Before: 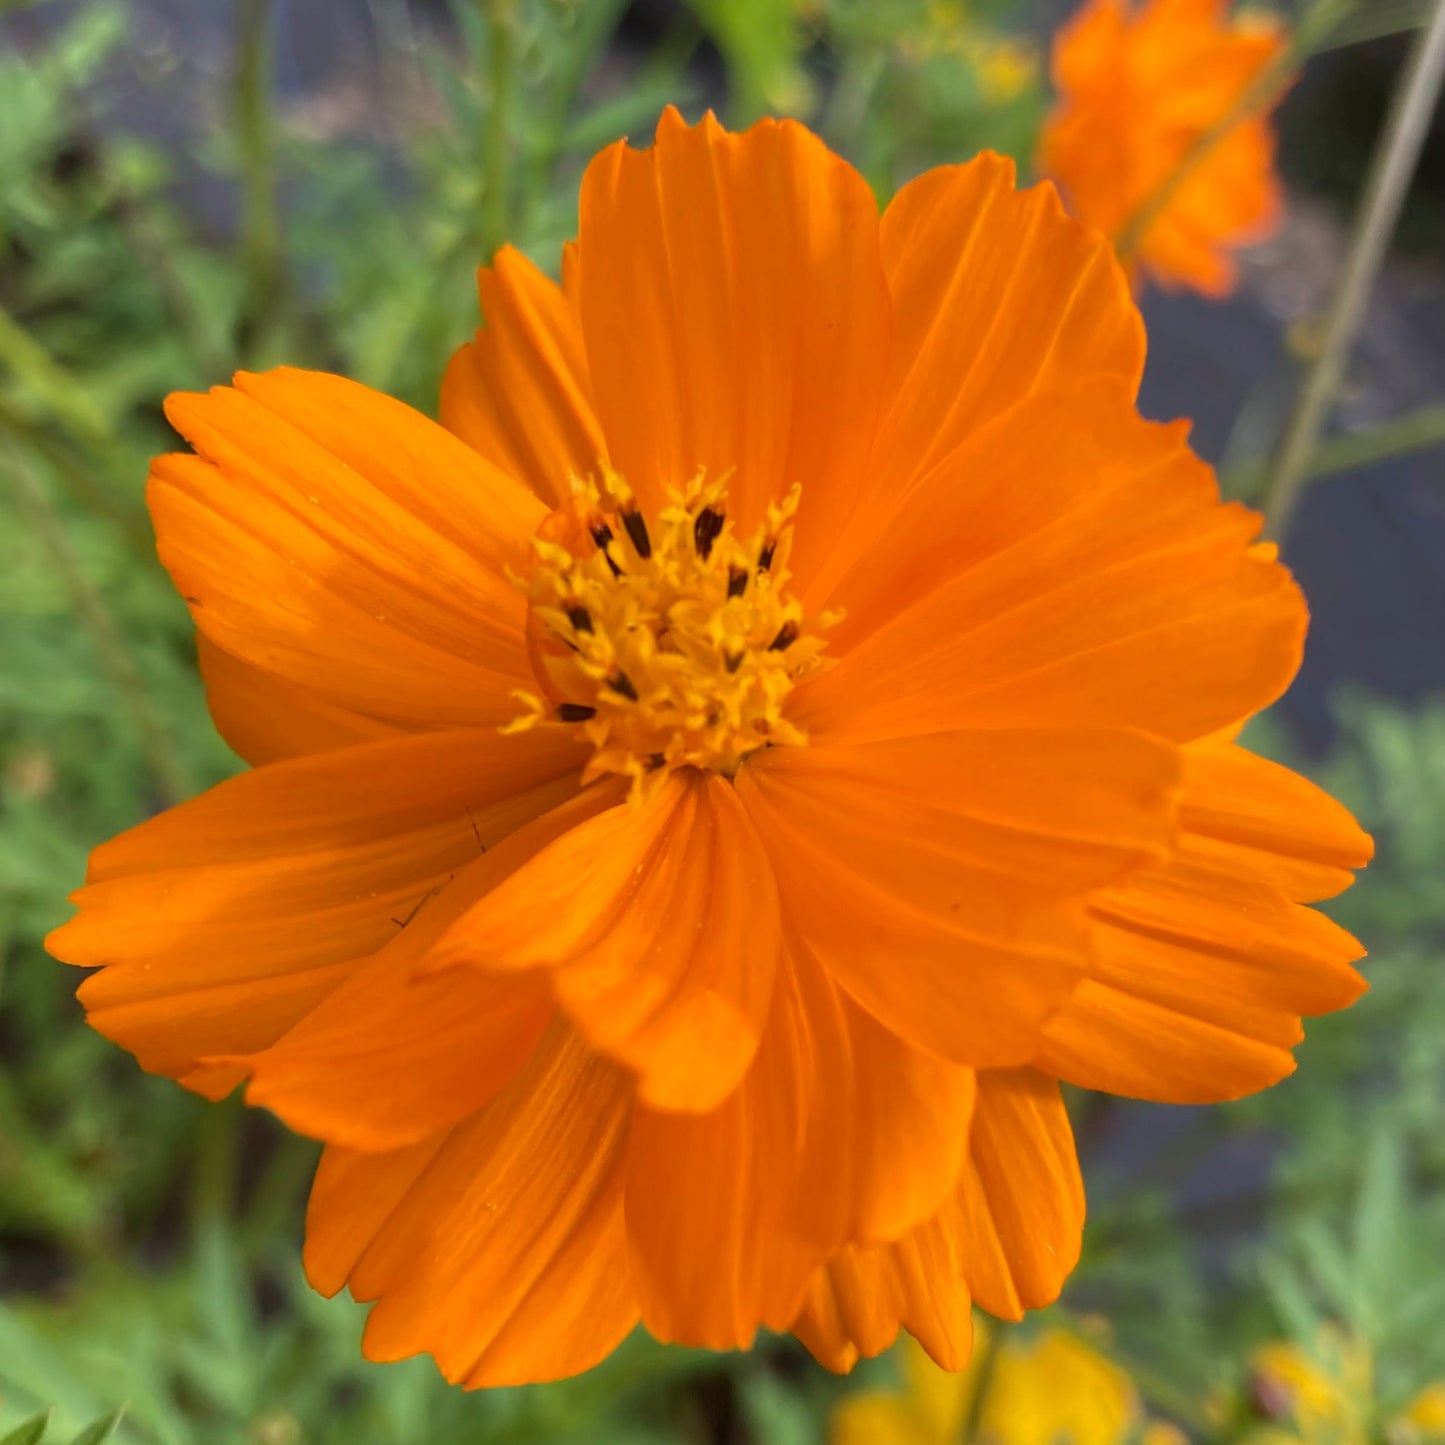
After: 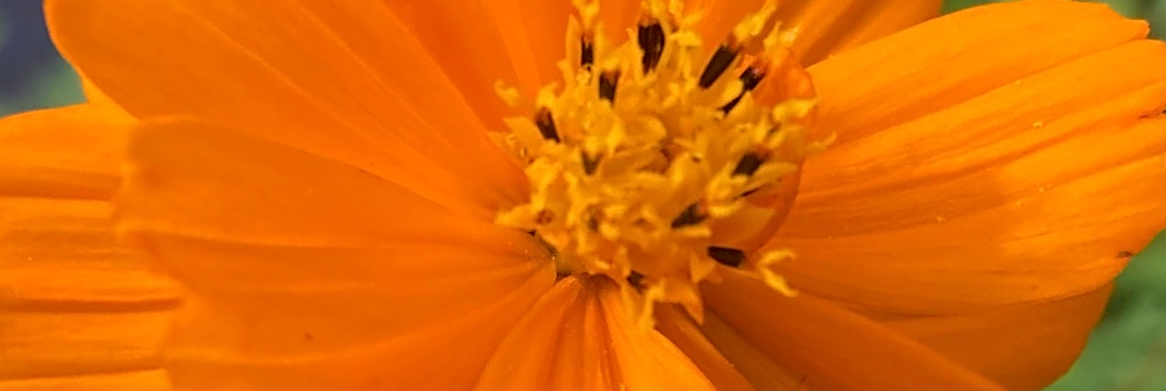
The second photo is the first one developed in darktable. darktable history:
crop and rotate: angle 16.12°, top 30.835%, bottom 35.653%
white balance: red 1.004, blue 1.024
sharpen: radius 2.767
